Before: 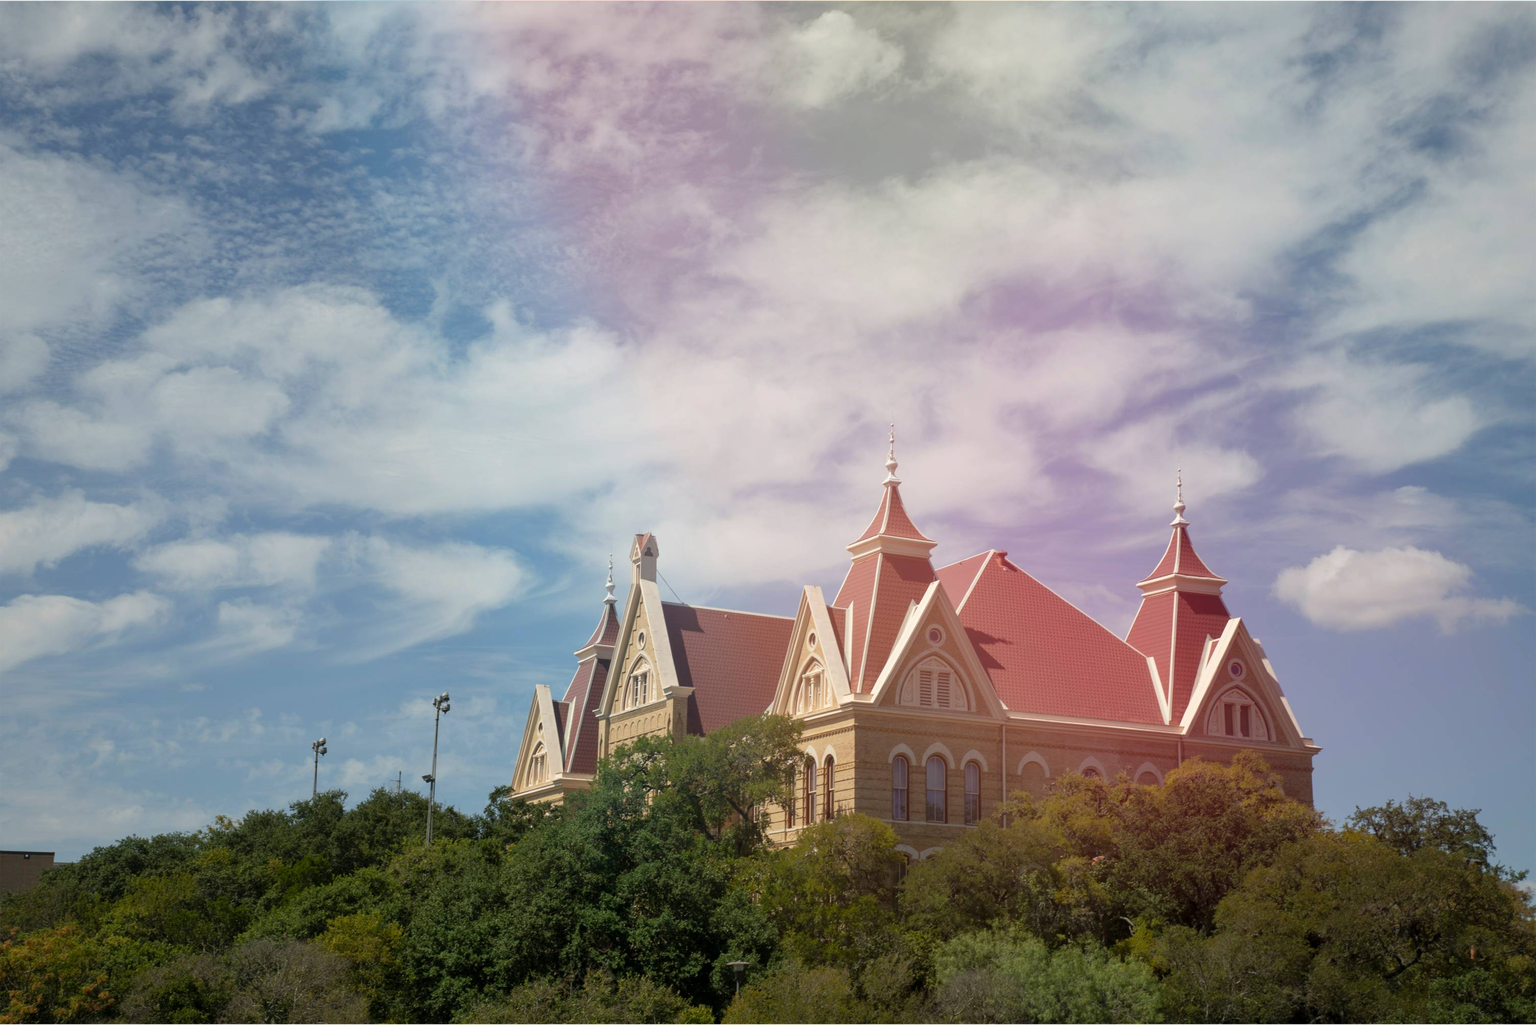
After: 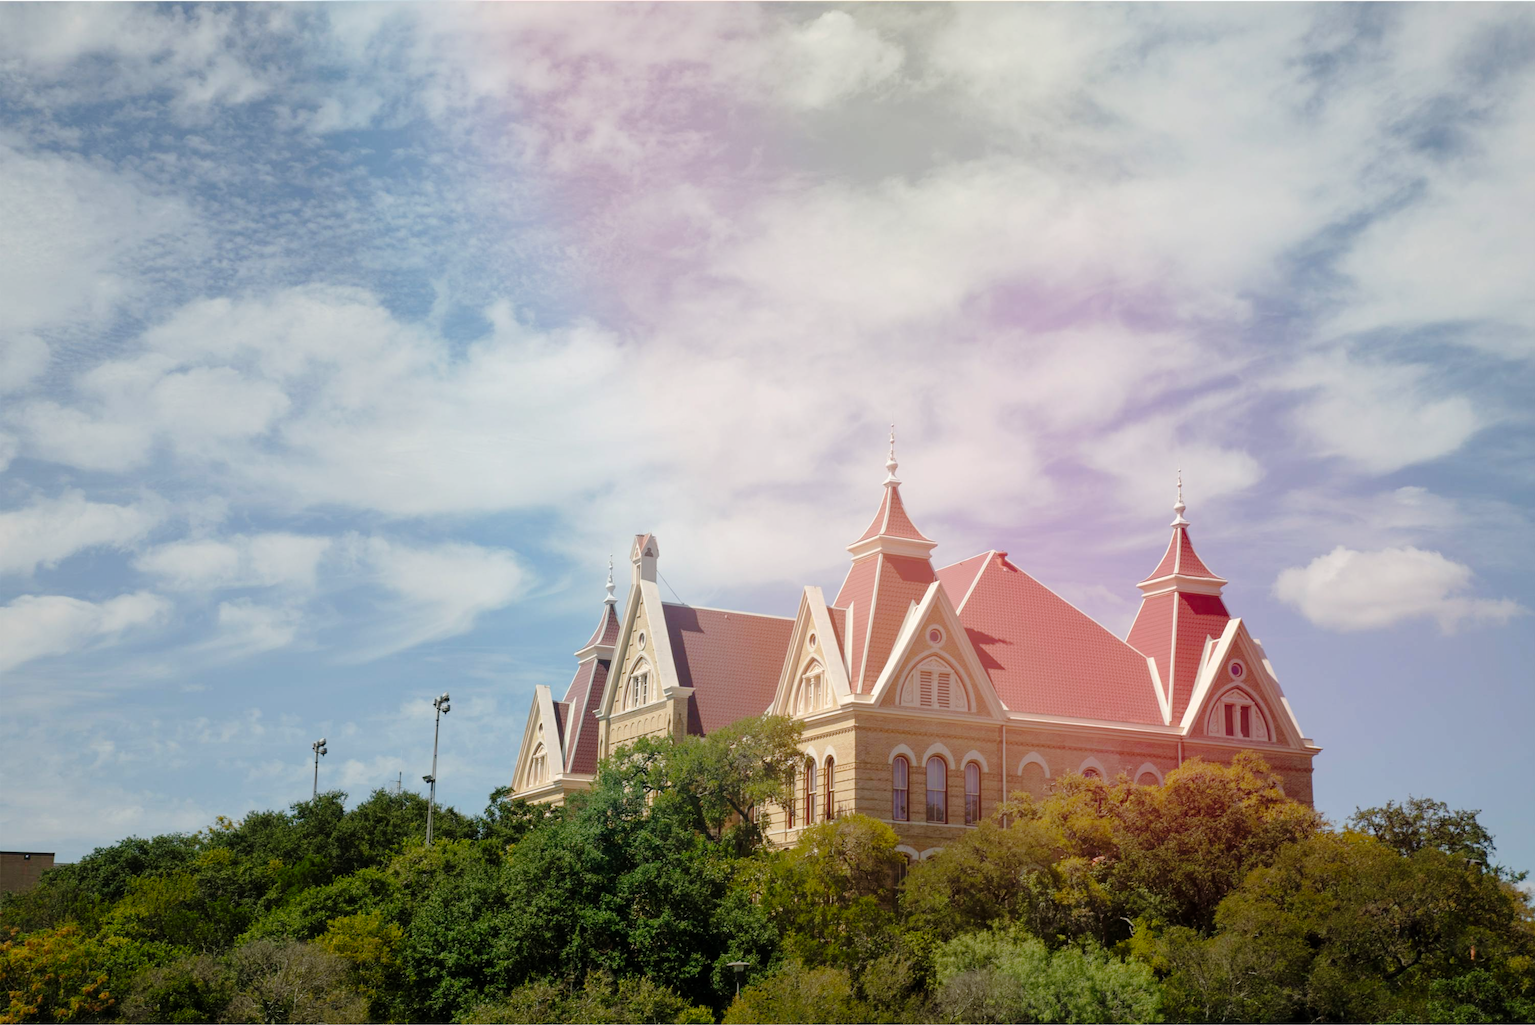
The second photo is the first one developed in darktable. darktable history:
tone curve: curves: ch0 [(0, 0) (0.003, 0.002) (0.011, 0.007) (0.025, 0.016) (0.044, 0.027) (0.069, 0.045) (0.1, 0.077) (0.136, 0.114) (0.177, 0.166) (0.224, 0.241) (0.277, 0.328) (0.335, 0.413) (0.399, 0.498) (0.468, 0.572) (0.543, 0.638) (0.623, 0.711) (0.709, 0.786) (0.801, 0.853) (0.898, 0.929) (1, 1)], preserve colors none
